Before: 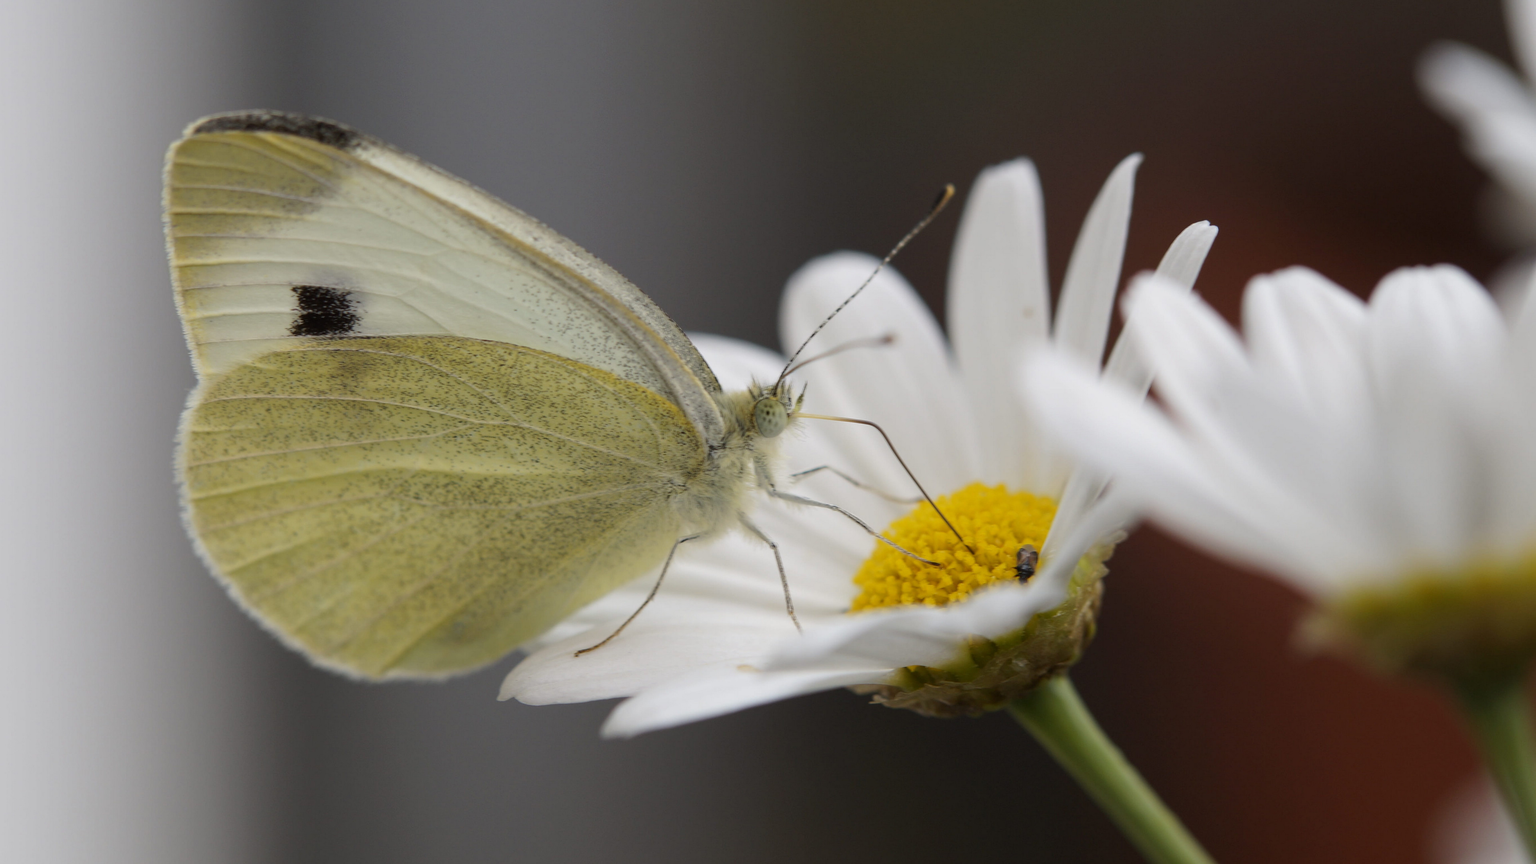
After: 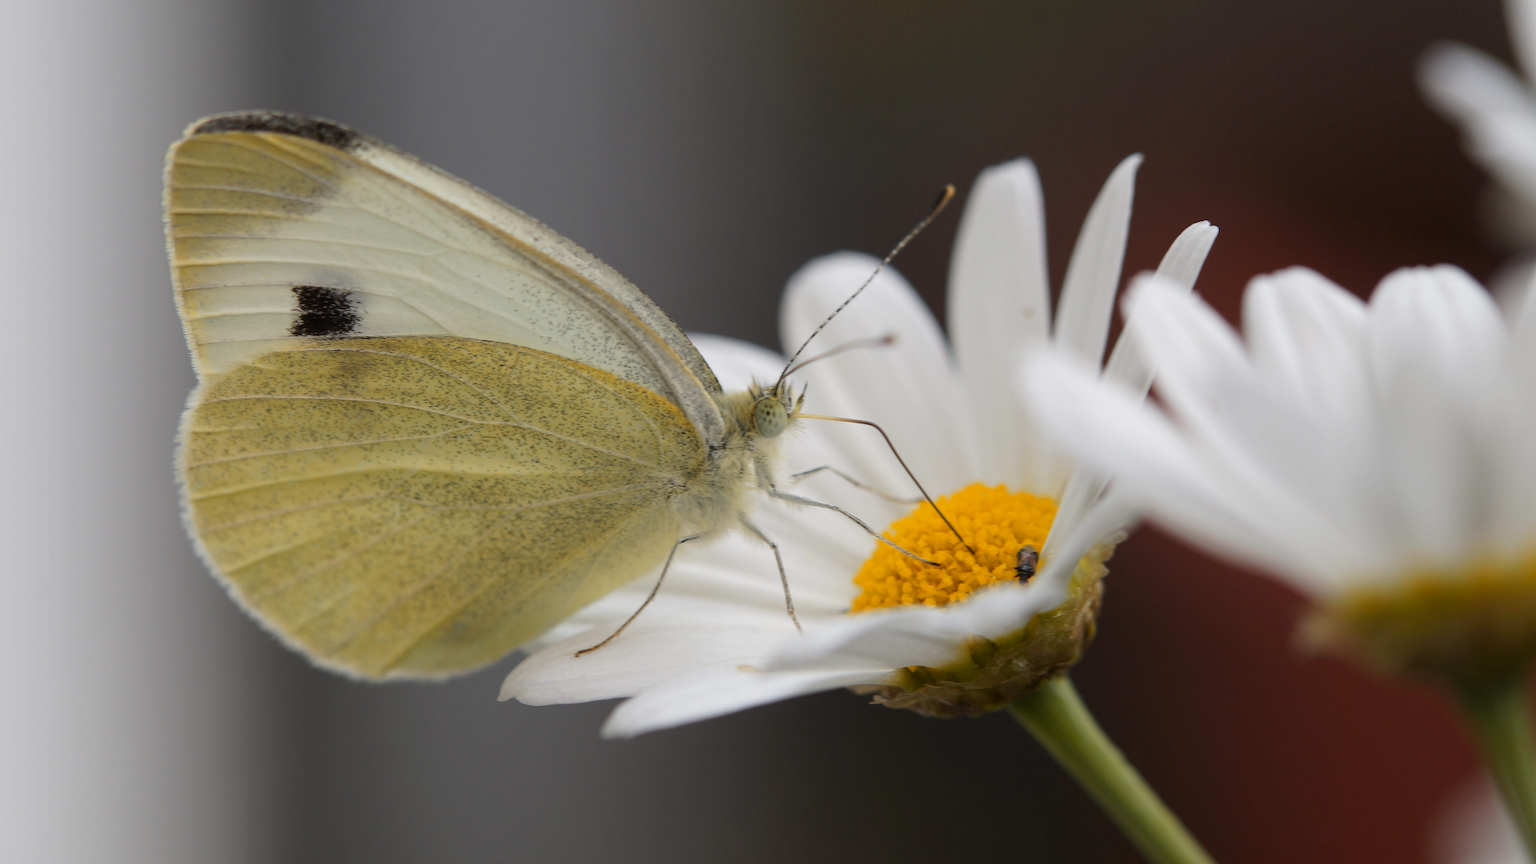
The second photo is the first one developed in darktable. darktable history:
color zones: curves: ch1 [(0.239, 0.552) (0.75, 0.5)]; ch2 [(0.25, 0.462) (0.749, 0.457)]
